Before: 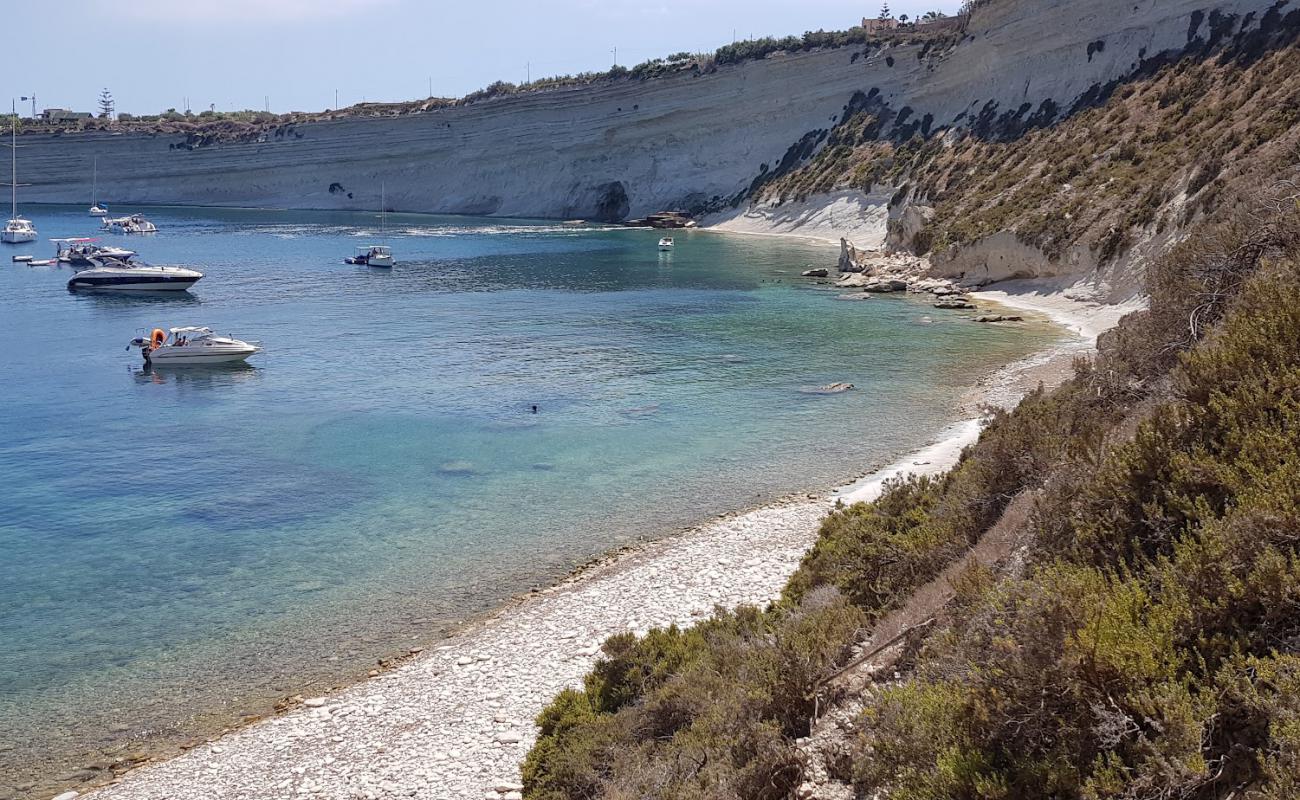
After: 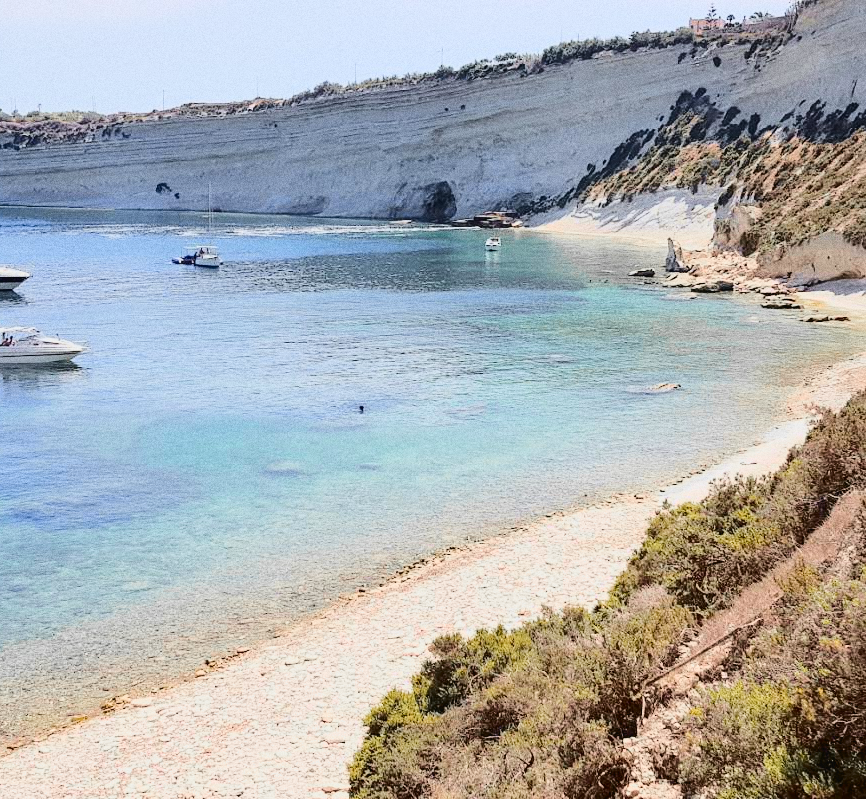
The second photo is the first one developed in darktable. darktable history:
grain: coarseness 8.68 ISO, strength 31.94%
filmic rgb: black relative exposure -7.65 EV, white relative exposure 4.56 EV, hardness 3.61, color science v6 (2022)
color zones: curves: ch1 [(0, 0.679) (0.143, 0.647) (0.286, 0.261) (0.378, -0.011) (0.571, 0.396) (0.714, 0.399) (0.857, 0.406) (1, 0.679)]
crop and rotate: left 13.342%, right 19.991%
tone curve: curves: ch0 [(0.003, 0.023) (0.071, 0.052) (0.236, 0.197) (0.466, 0.557) (0.644, 0.748) (0.803, 0.88) (0.994, 0.968)]; ch1 [(0, 0) (0.262, 0.227) (0.417, 0.386) (0.469, 0.467) (0.502, 0.498) (0.528, 0.53) (0.573, 0.57) (0.605, 0.621) (0.644, 0.671) (0.686, 0.728) (0.994, 0.987)]; ch2 [(0, 0) (0.262, 0.188) (0.385, 0.353) (0.427, 0.424) (0.495, 0.493) (0.515, 0.534) (0.547, 0.556) (0.589, 0.613) (0.644, 0.748) (1, 1)], color space Lab, independent channels, preserve colors none
exposure: exposure 0.785 EV, compensate highlight preservation false
